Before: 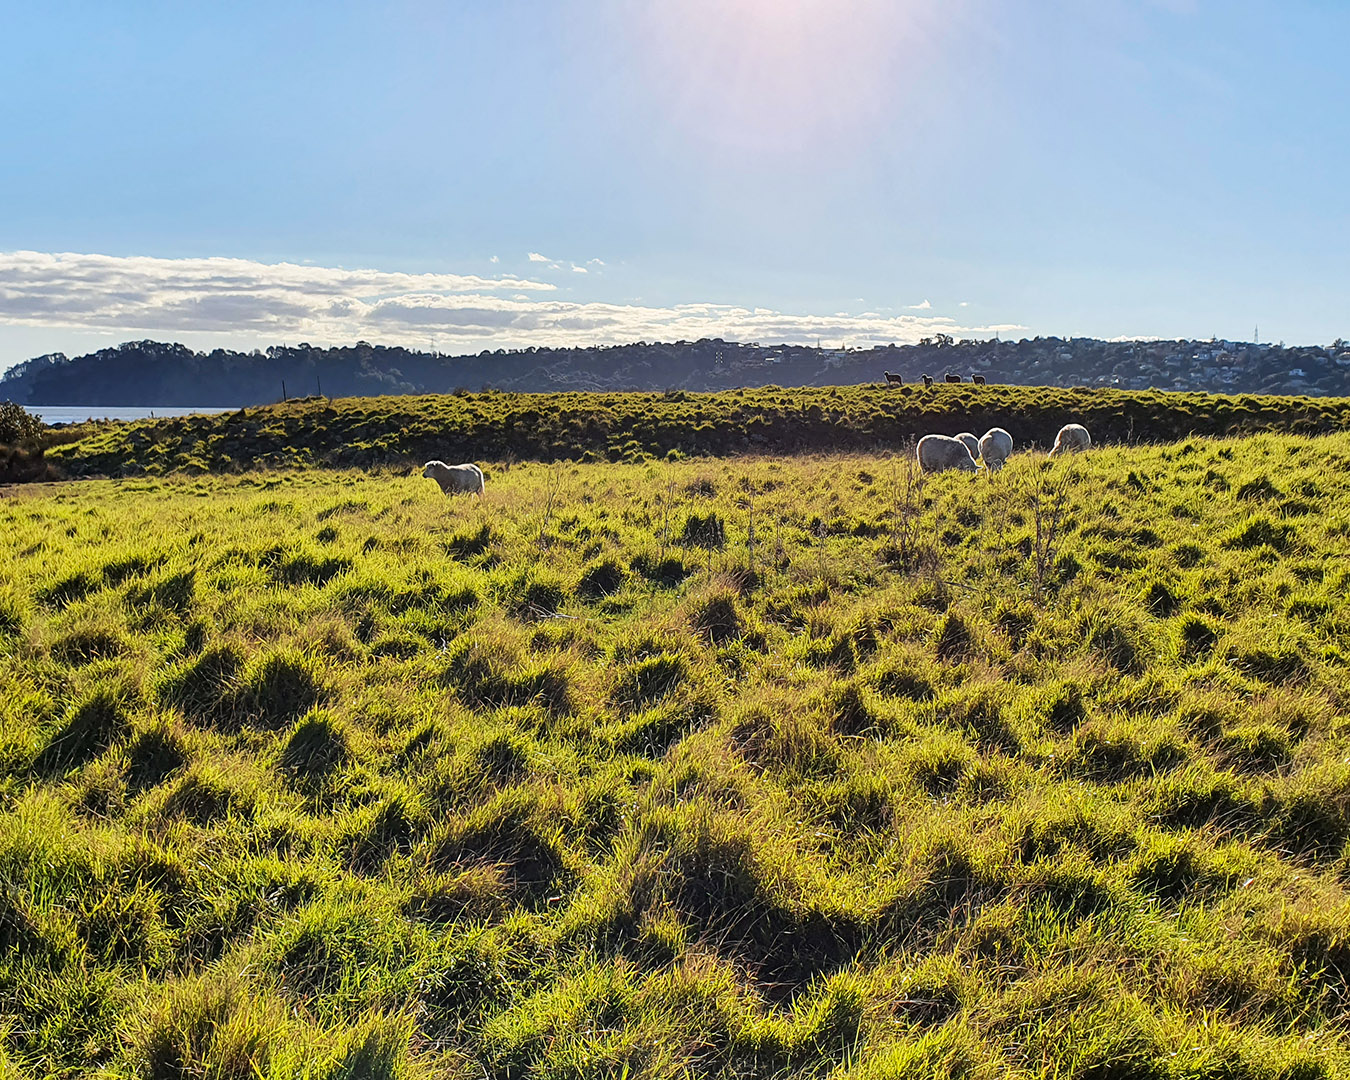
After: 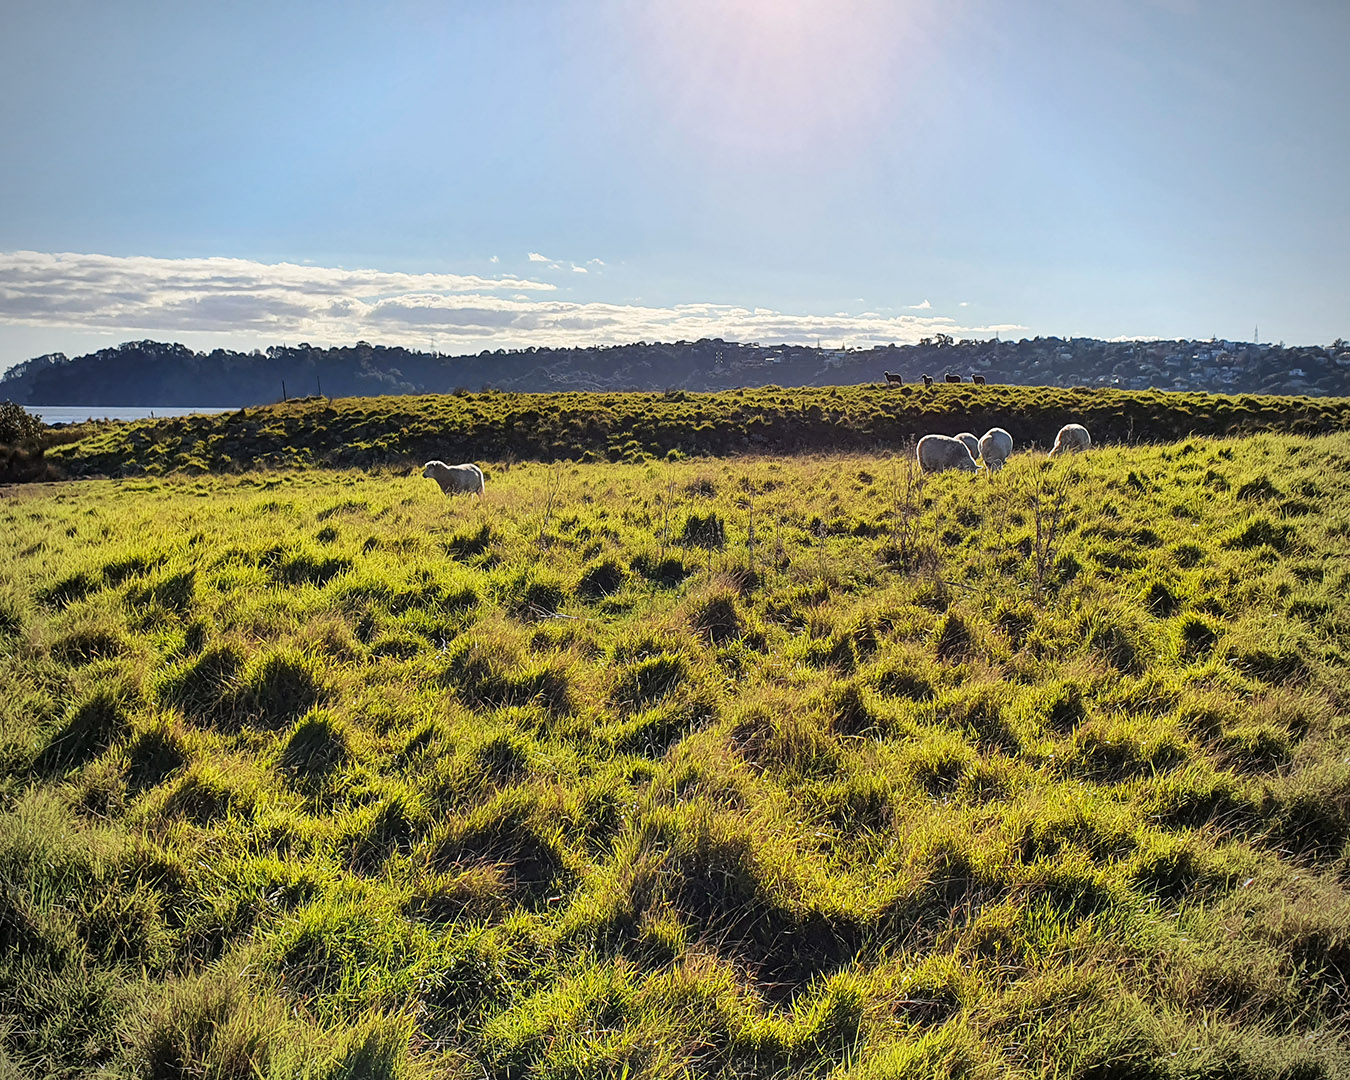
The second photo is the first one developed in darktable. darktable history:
vignetting: on, module defaults
tone equalizer: on, module defaults
